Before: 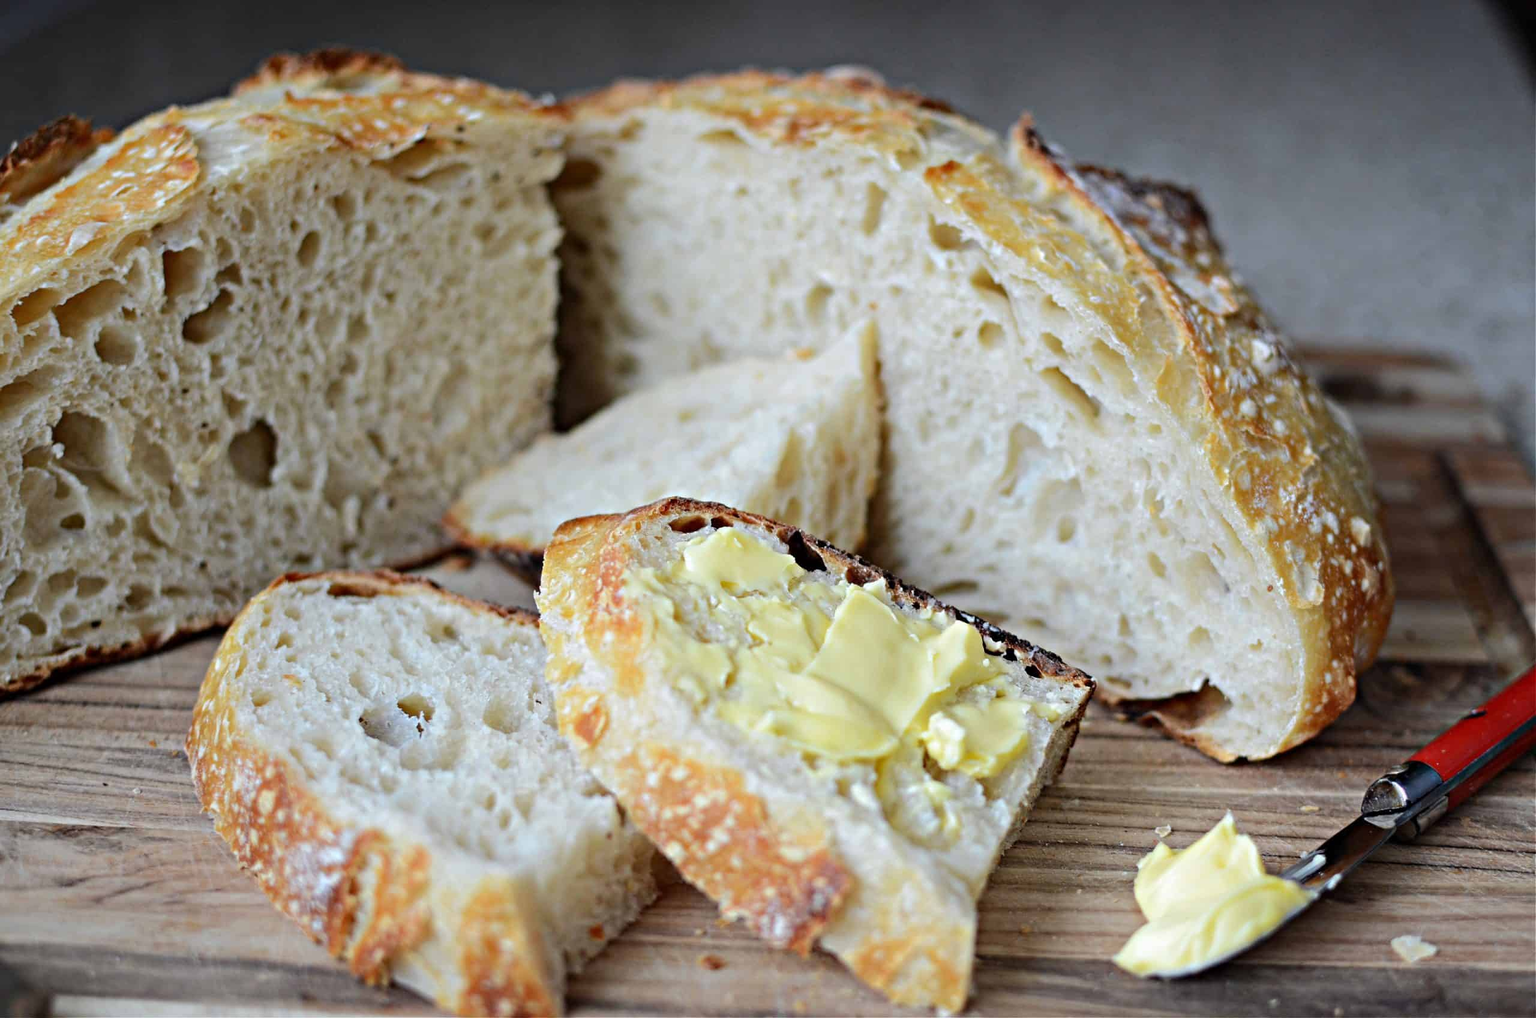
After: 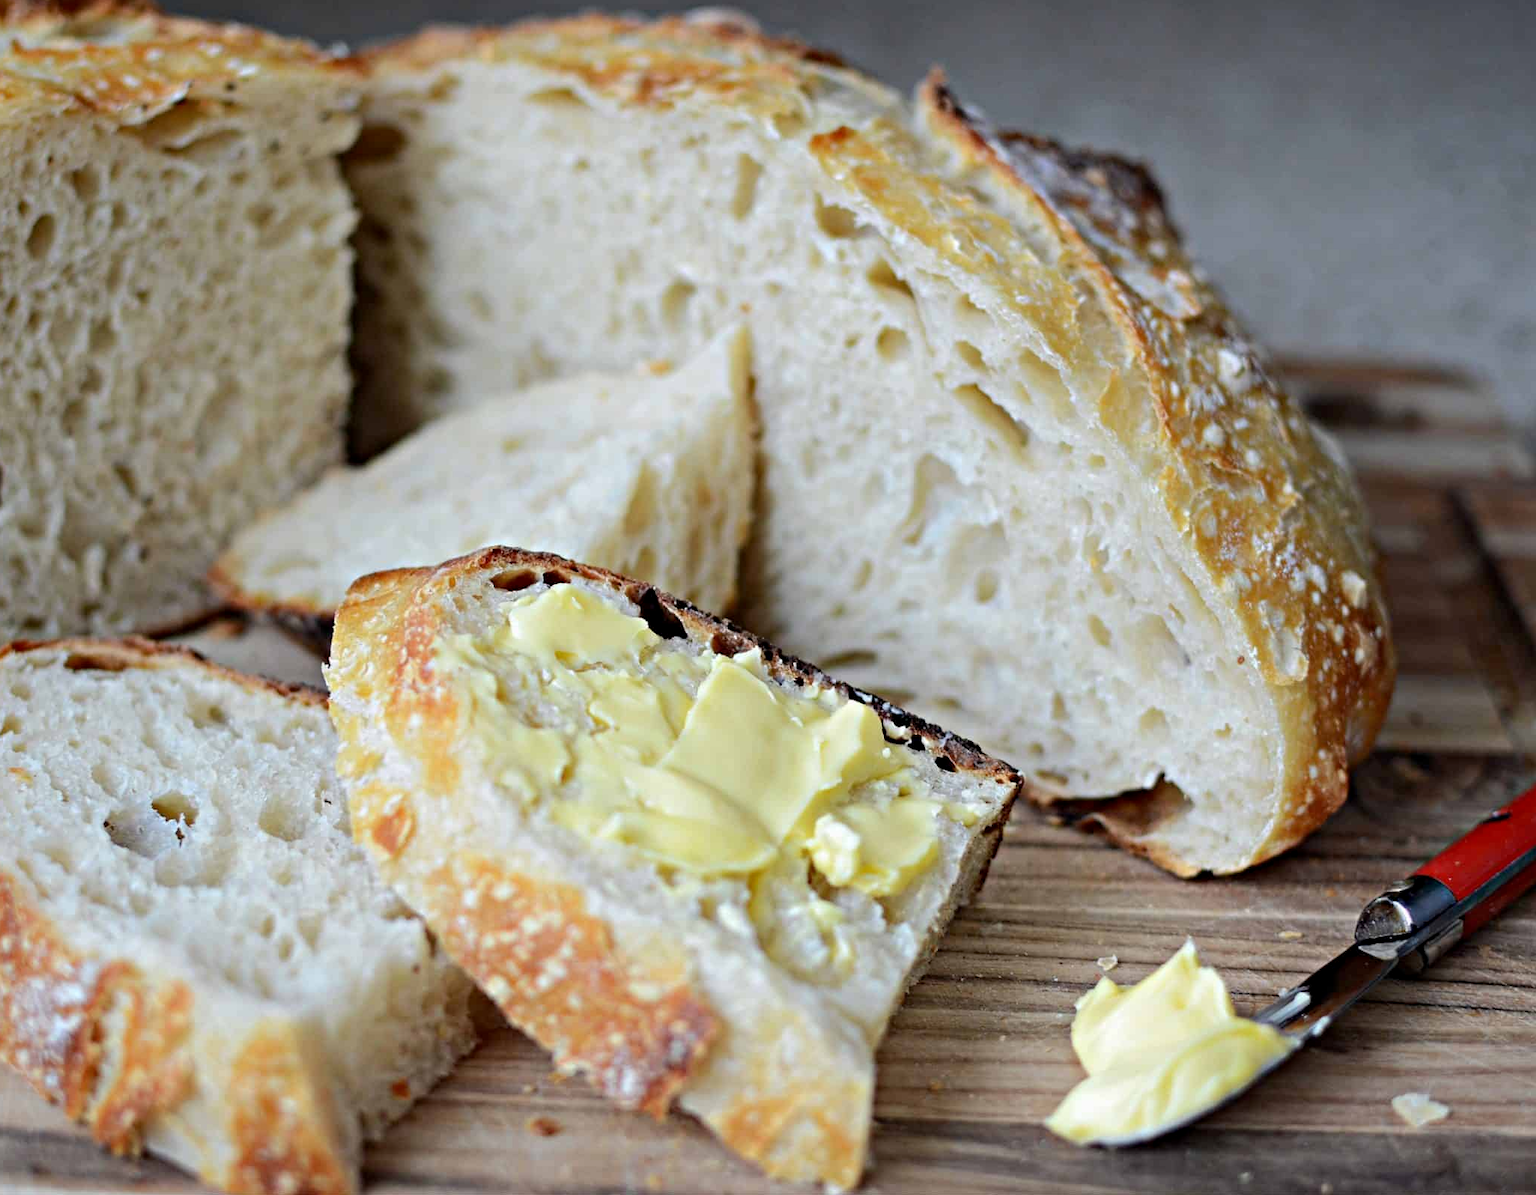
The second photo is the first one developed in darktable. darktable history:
crop and rotate: left 18.006%, top 5.896%, right 1.861%
exposure: black level correction 0.002, compensate exposure bias true, compensate highlight preservation false
